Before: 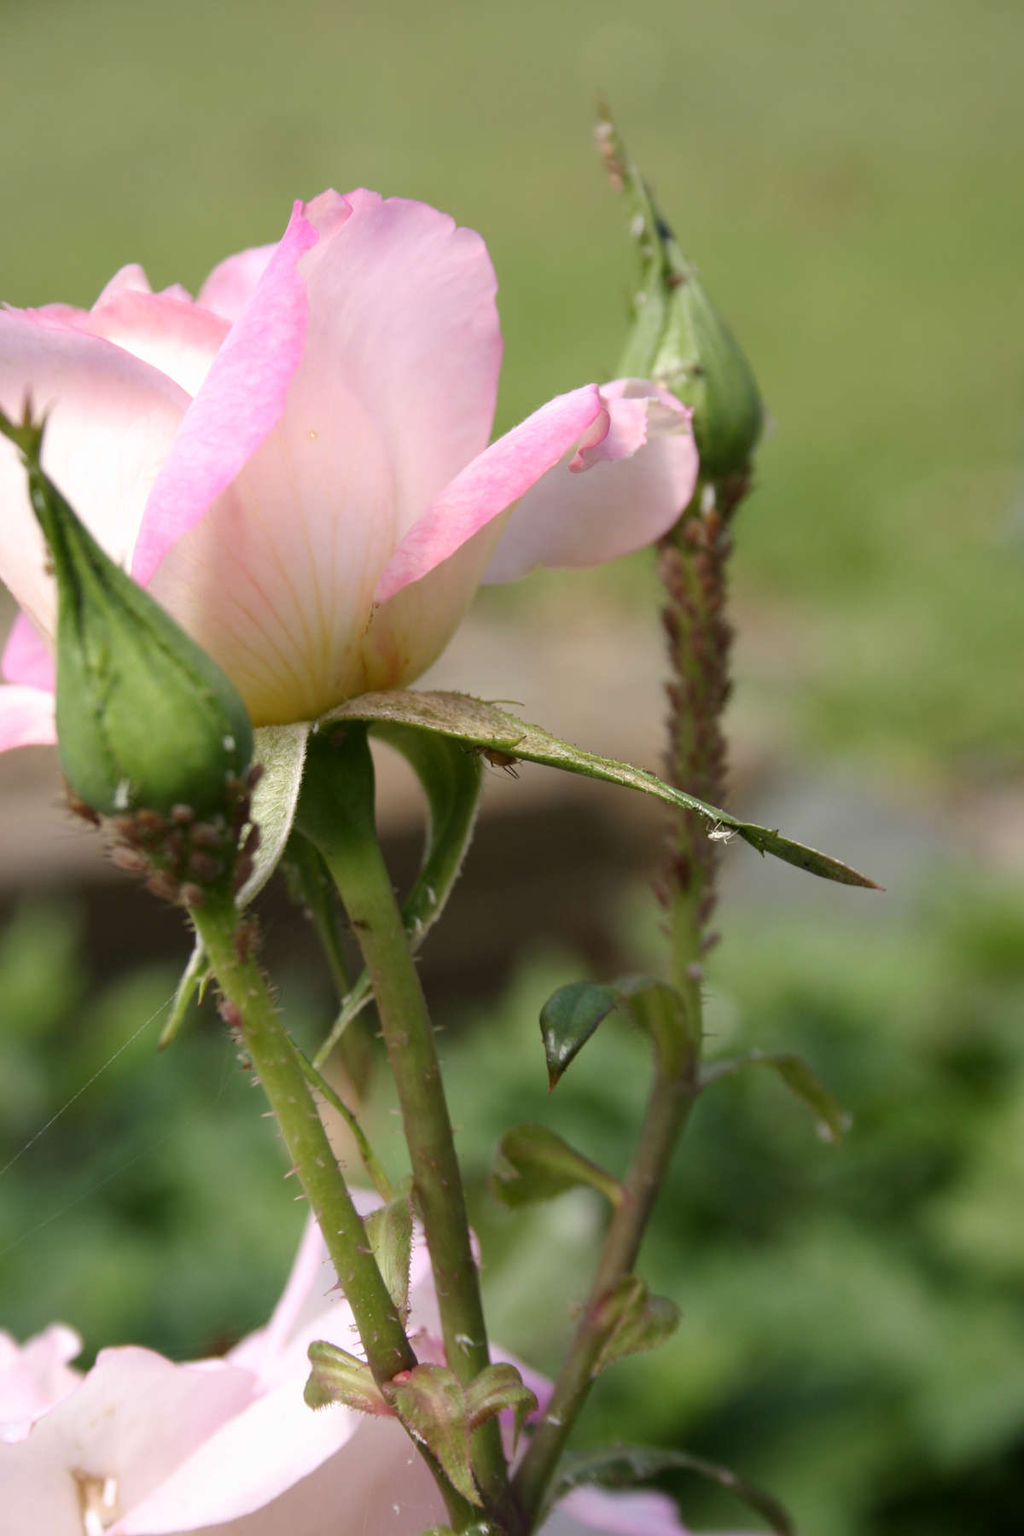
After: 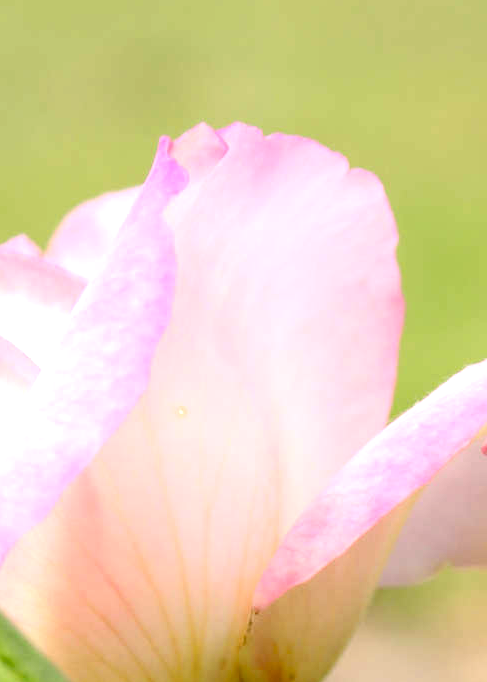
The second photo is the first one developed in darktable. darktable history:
exposure: exposure 1 EV, compensate highlight preservation false
crop: left 15.452%, top 5.459%, right 43.956%, bottom 56.62%
color correction: highlights a* 4.02, highlights b* 4.98, shadows a* -7.55, shadows b* 4.98
rgb levels: preserve colors sum RGB, levels [[0.038, 0.433, 0.934], [0, 0.5, 1], [0, 0.5, 1]]
contrast brightness saturation: contrast 0.19, brightness -0.24, saturation 0.11
